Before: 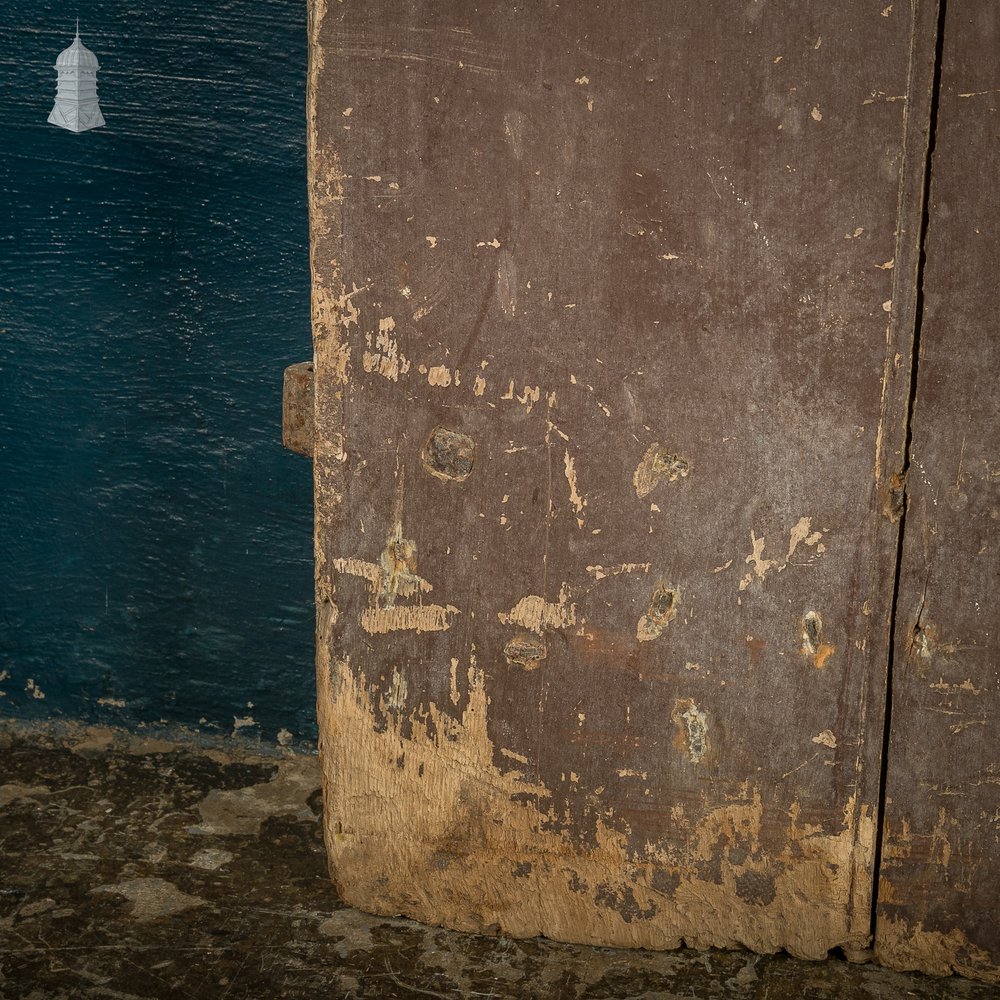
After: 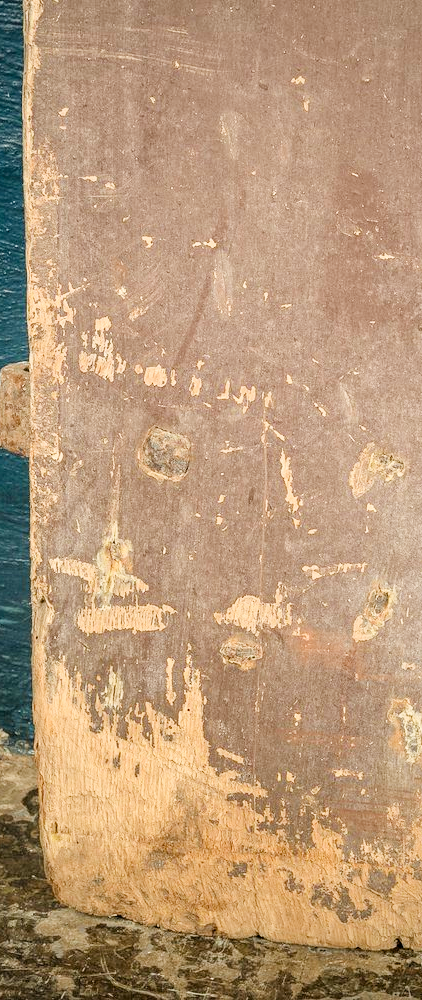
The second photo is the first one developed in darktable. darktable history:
color correction: highlights b* 2.91
crop: left 28.48%, right 29.276%
exposure: black level correction 0.001, exposure 1.87 EV, compensate exposure bias true, compensate highlight preservation false
levels: mode automatic, levels [0, 0.43, 0.859]
filmic rgb: black relative exposure -7.47 EV, white relative exposure 4.84 EV, hardness 3.4, iterations of high-quality reconstruction 0
